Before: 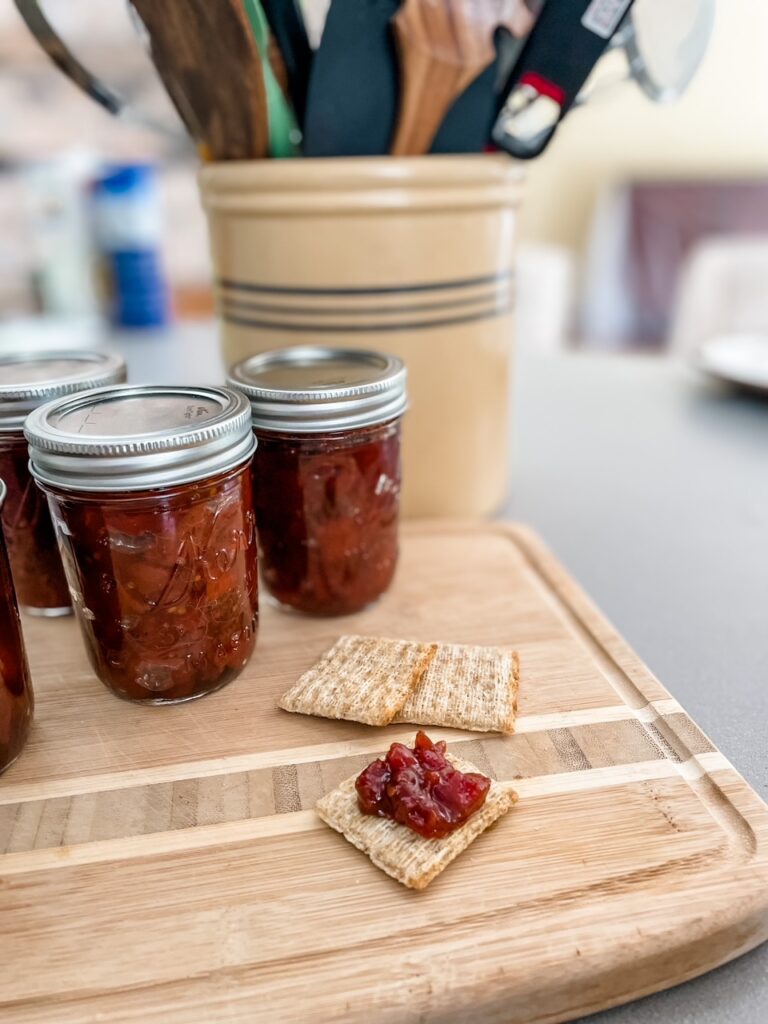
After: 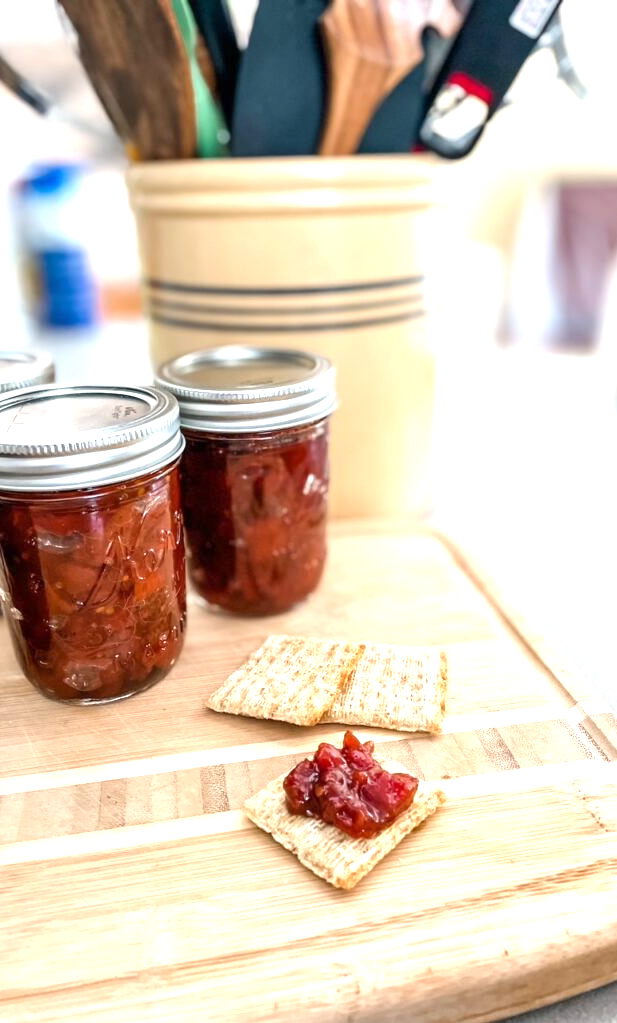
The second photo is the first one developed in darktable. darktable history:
exposure: exposure 0.943 EV, compensate highlight preservation false
crop and rotate: left 9.492%, right 10.169%
